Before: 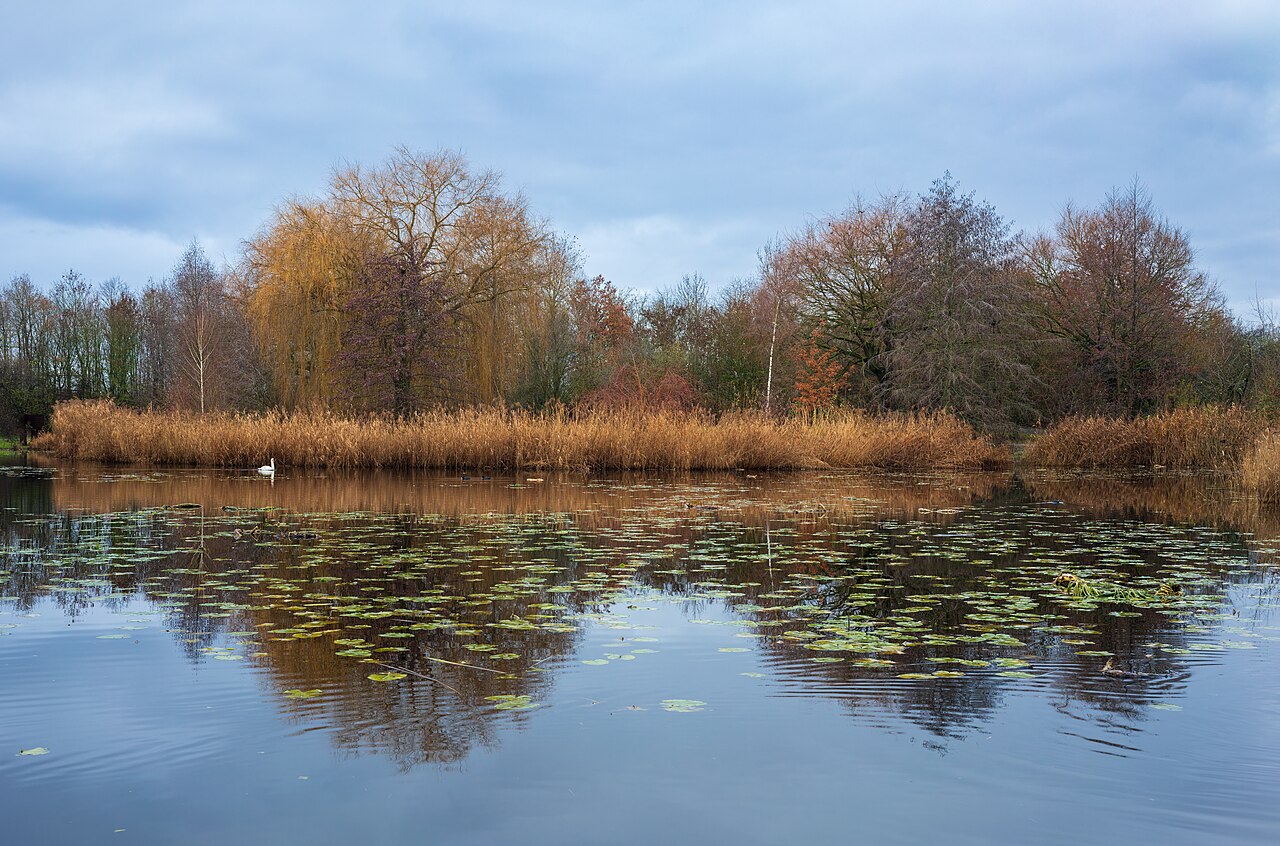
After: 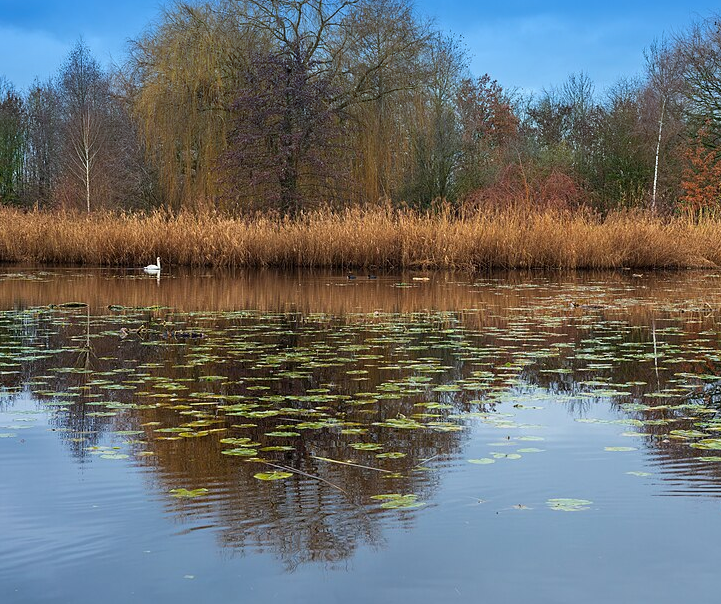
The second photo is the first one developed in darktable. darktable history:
graduated density: density 2.02 EV, hardness 44%, rotation 0.374°, offset 8.21, hue 208.8°, saturation 97%
crop: left 8.966%, top 23.852%, right 34.699%, bottom 4.703%
